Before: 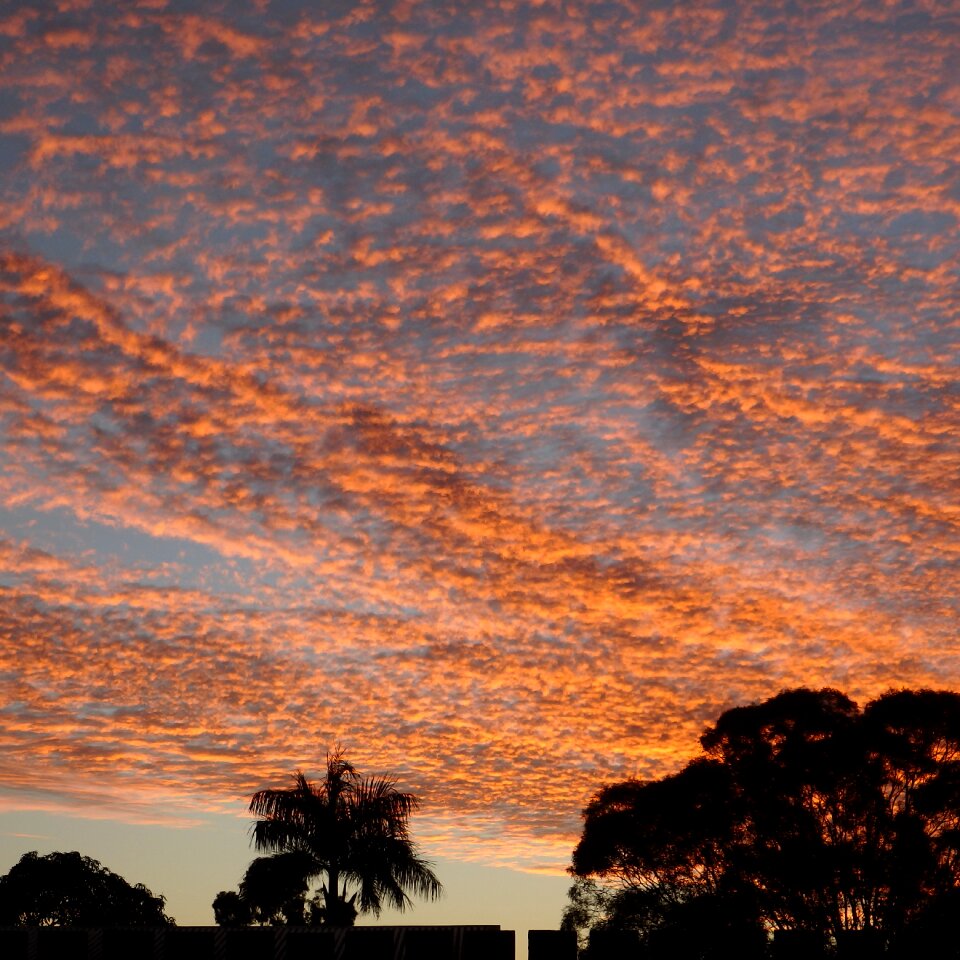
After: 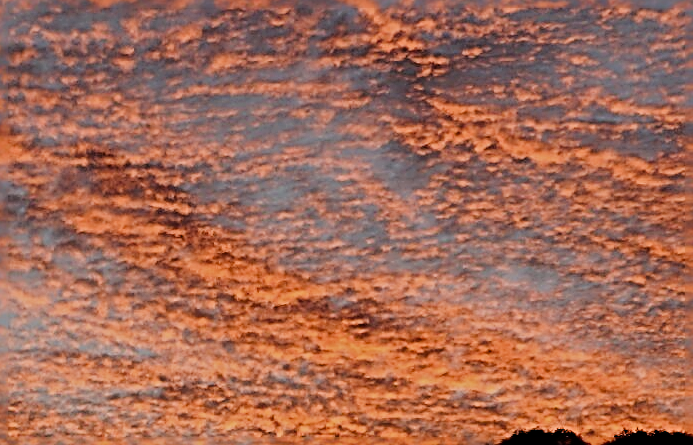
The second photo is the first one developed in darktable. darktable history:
crop and rotate: left 27.811%, top 27.002%, bottom 26.602%
filmic rgb: black relative exposure -6.93 EV, white relative exposure 5.6 EV, hardness 2.84
sharpen: radius 3.172, amount 1.715
